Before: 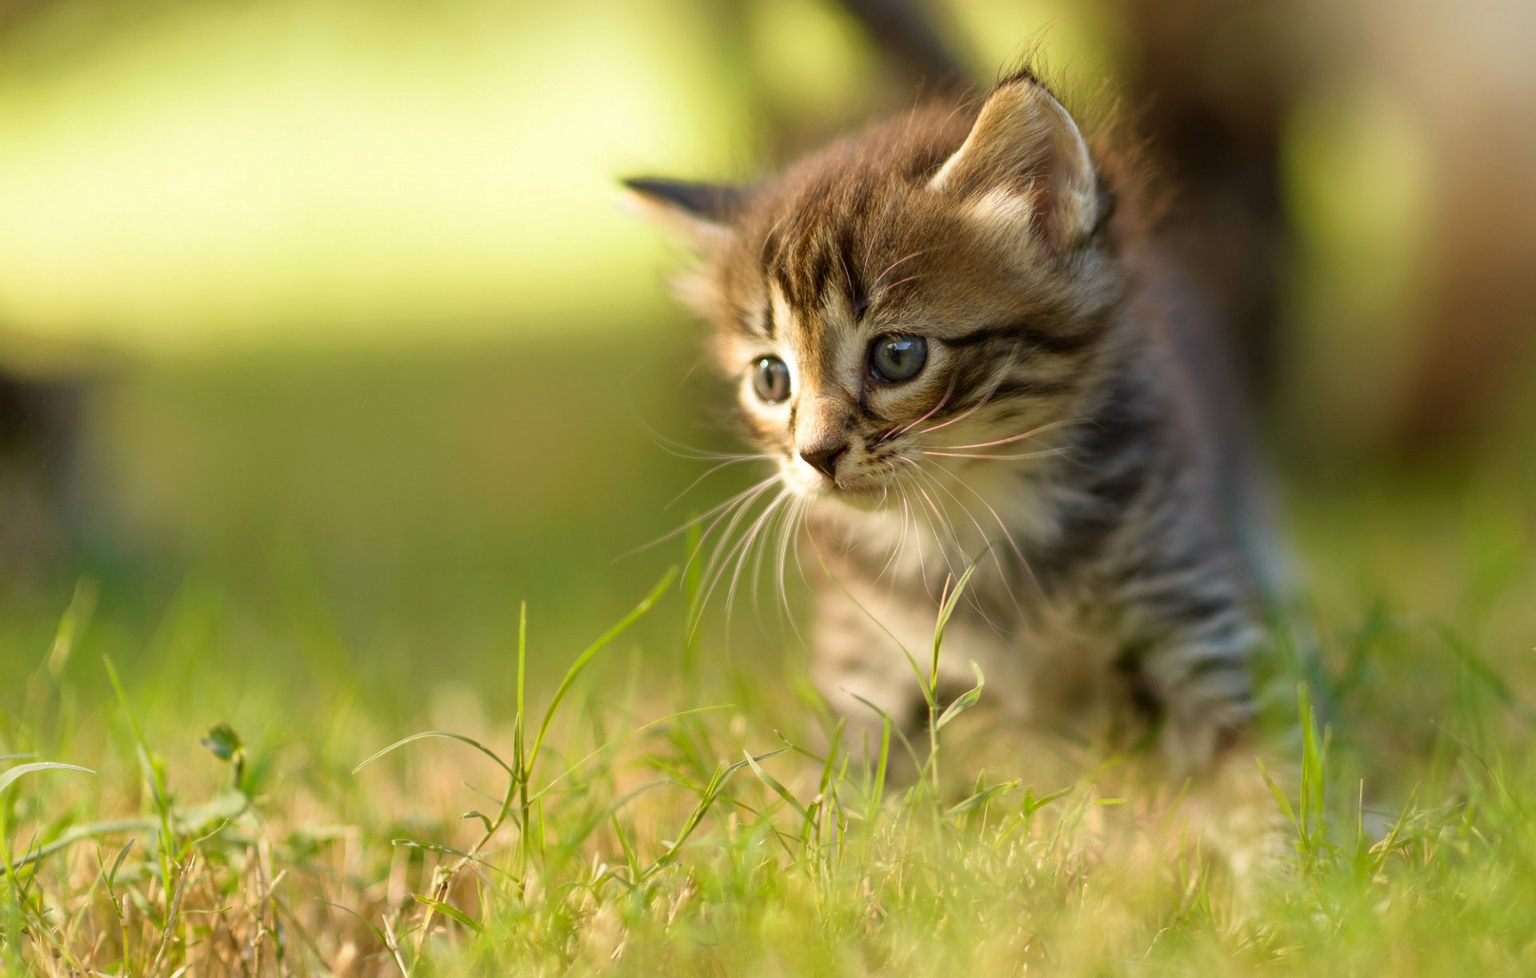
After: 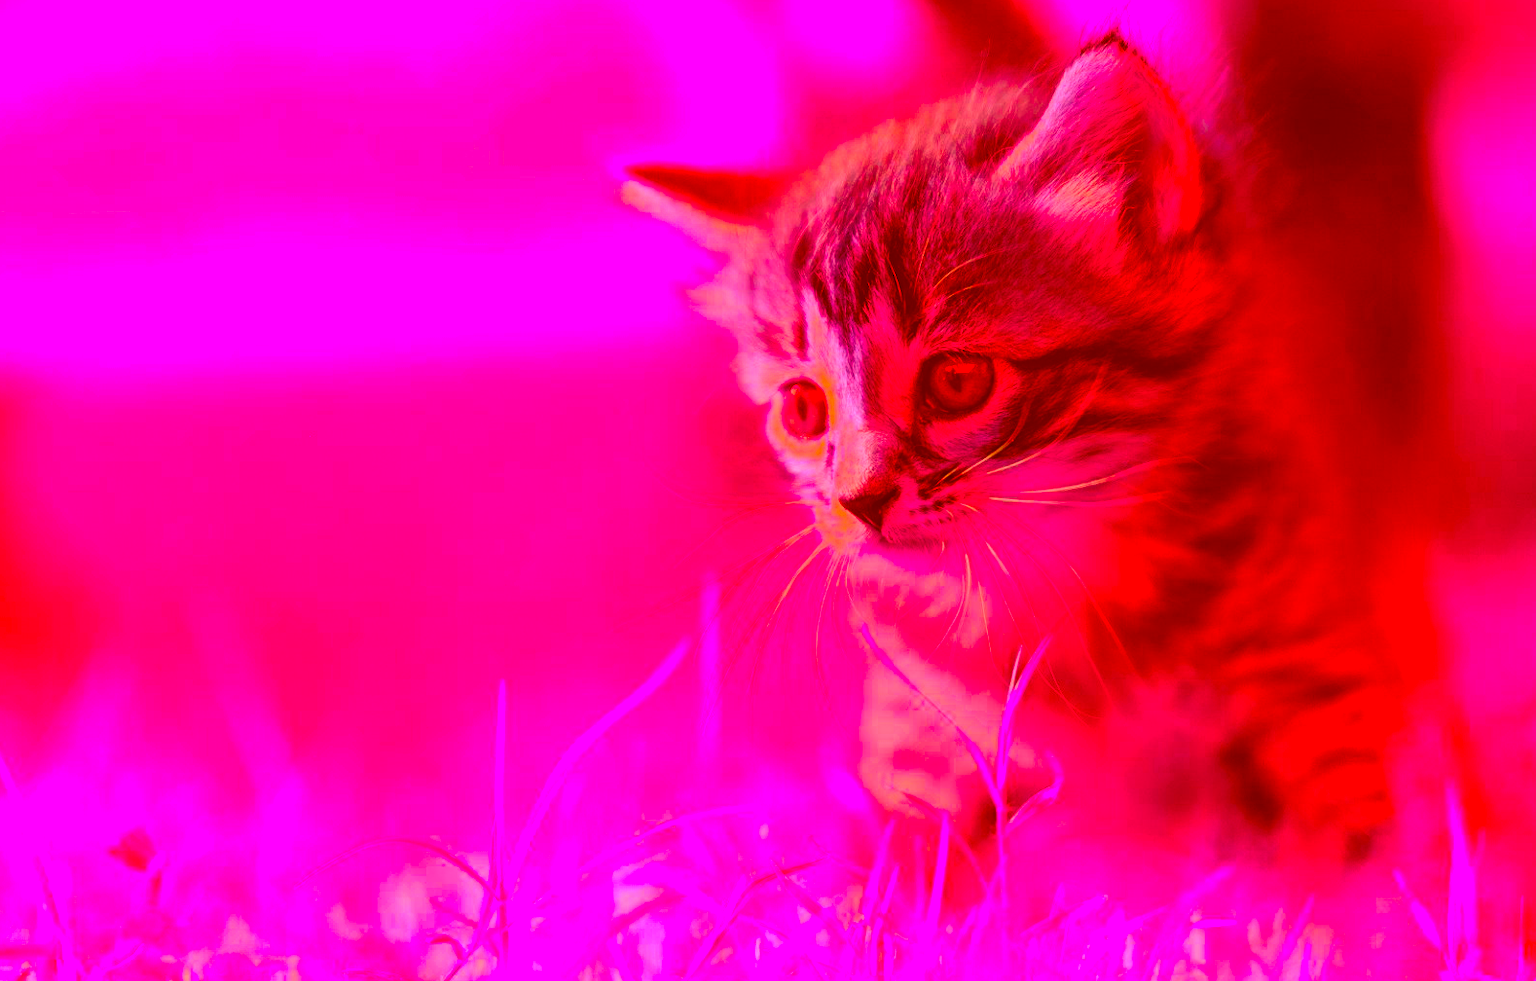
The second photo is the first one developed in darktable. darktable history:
crop and rotate: left 7.214%, top 4.416%, right 10.578%, bottom 13.141%
color correction: highlights a* -39.03, highlights b* -39.66, shadows a* -39.61, shadows b* -39.21, saturation -2.95
